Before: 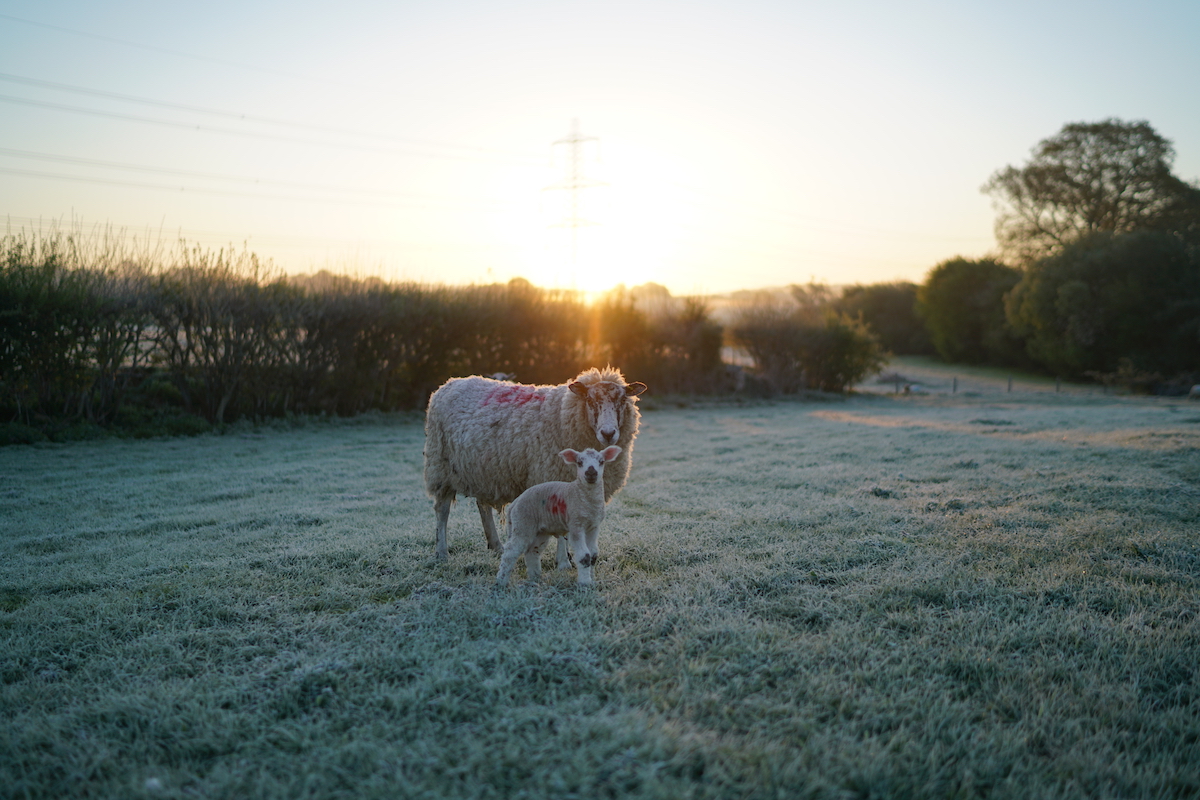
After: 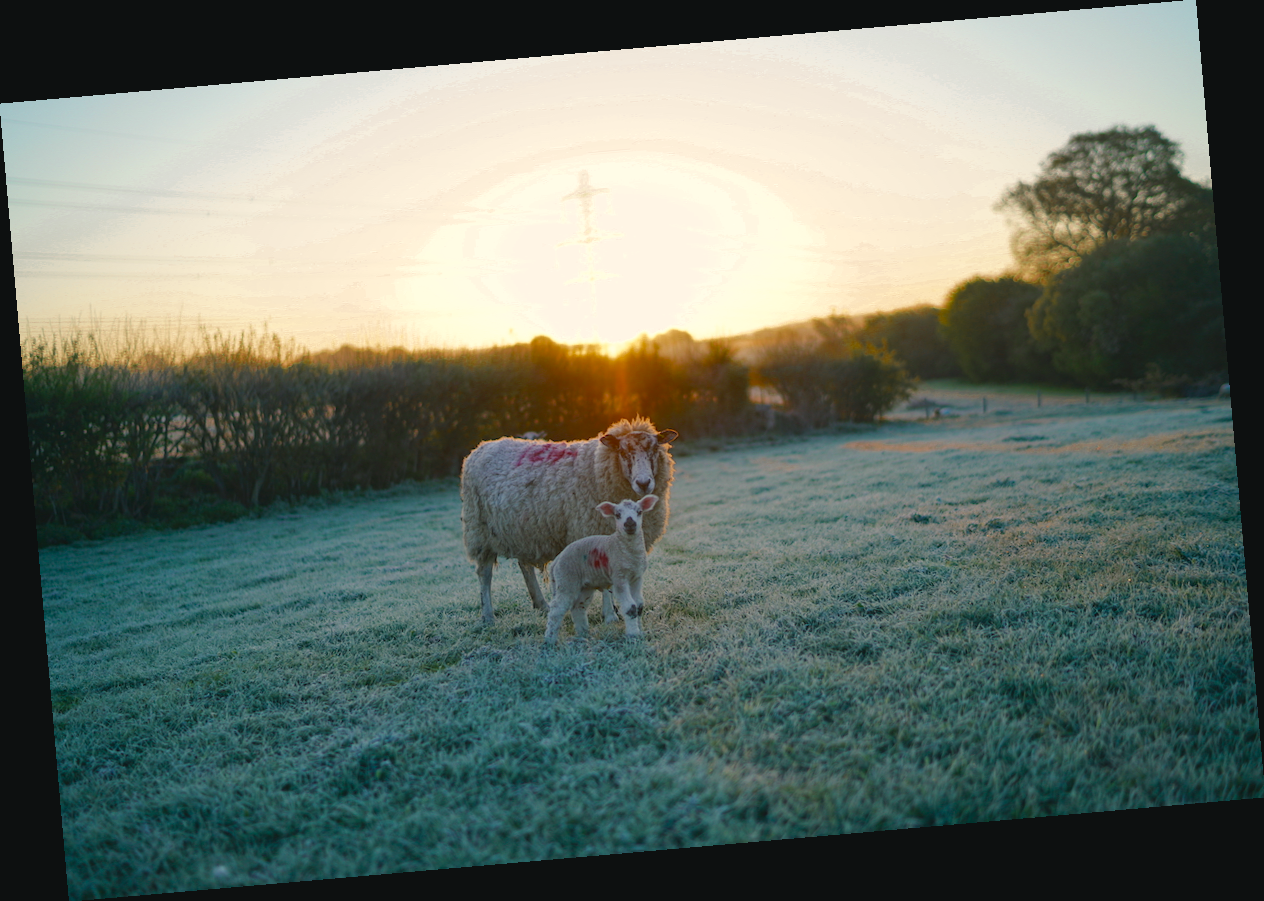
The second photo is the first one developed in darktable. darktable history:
rotate and perspective: rotation -4.98°, automatic cropping off
color balance rgb: shadows lift › chroma 2%, shadows lift › hue 219.6°, power › hue 313.2°, highlights gain › chroma 3%, highlights gain › hue 75.6°, global offset › luminance 0.5%, perceptual saturation grading › global saturation 15.33%, perceptual saturation grading › highlights -19.33%, perceptual saturation grading › shadows 20%, global vibrance 20%
color zones: curves: ch0 [(0.11, 0.396) (0.195, 0.36) (0.25, 0.5) (0.303, 0.412) (0.357, 0.544) (0.75, 0.5) (0.967, 0.328)]; ch1 [(0, 0.468) (0.112, 0.512) (0.202, 0.6) (0.25, 0.5) (0.307, 0.352) (0.357, 0.544) (0.75, 0.5) (0.963, 0.524)]
